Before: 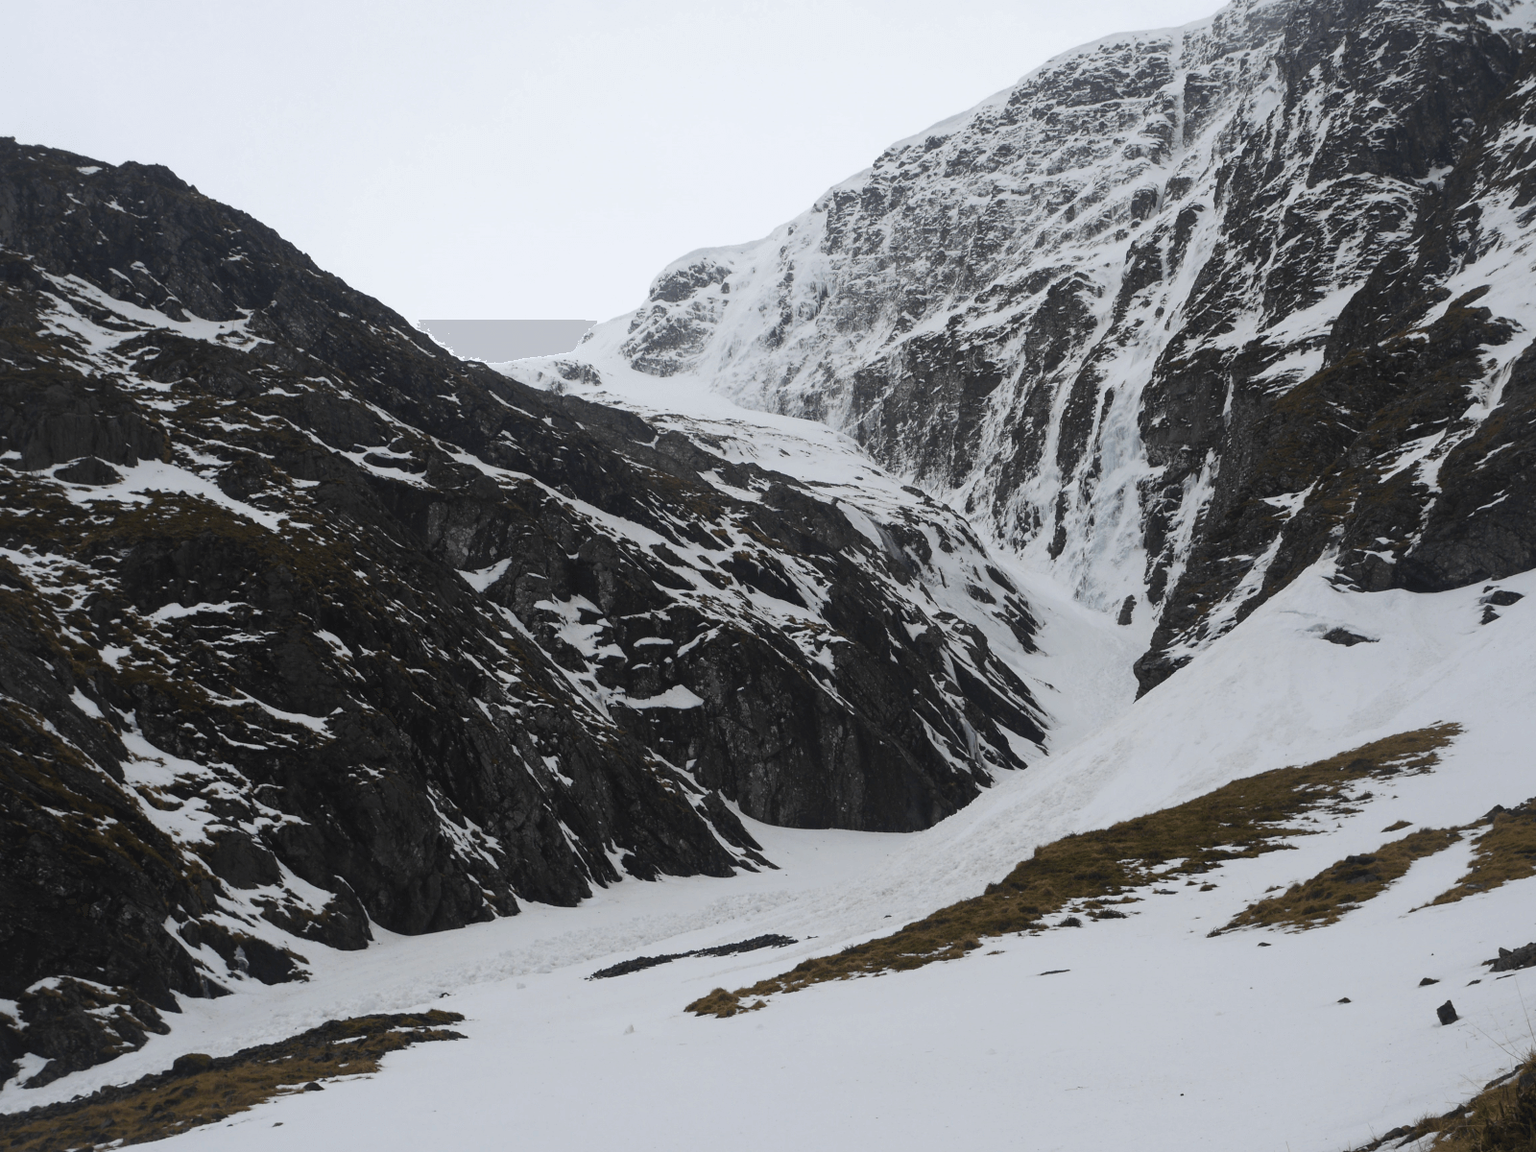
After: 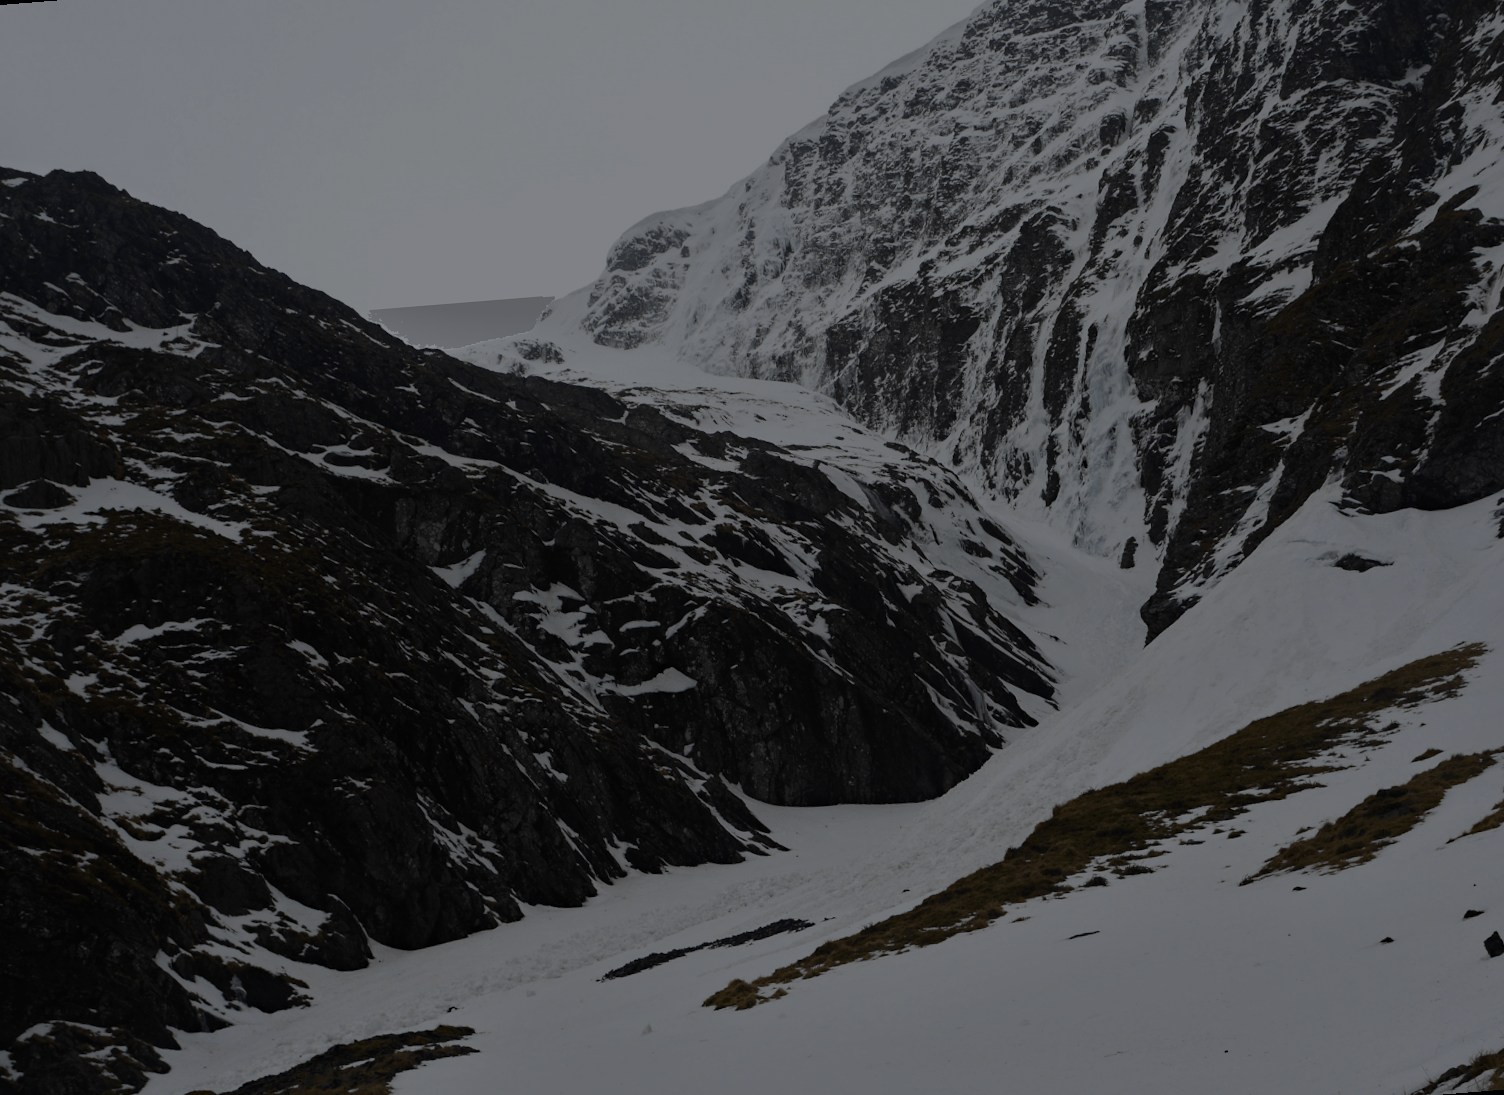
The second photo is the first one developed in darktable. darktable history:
rotate and perspective: rotation -4.57°, crop left 0.054, crop right 0.944, crop top 0.087, crop bottom 0.914
tone equalizer: -8 EV -2 EV, -7 EV -2 EV, -6 EV -2 EV, -5 EV -2 EV, -4 EV -2 EV, -3 EV -2 EV, -2 EV -2 EV, -1 EV -1.63 EV, +0 EV -2 EV
haze removal: compatibility mode true, adaptive false
